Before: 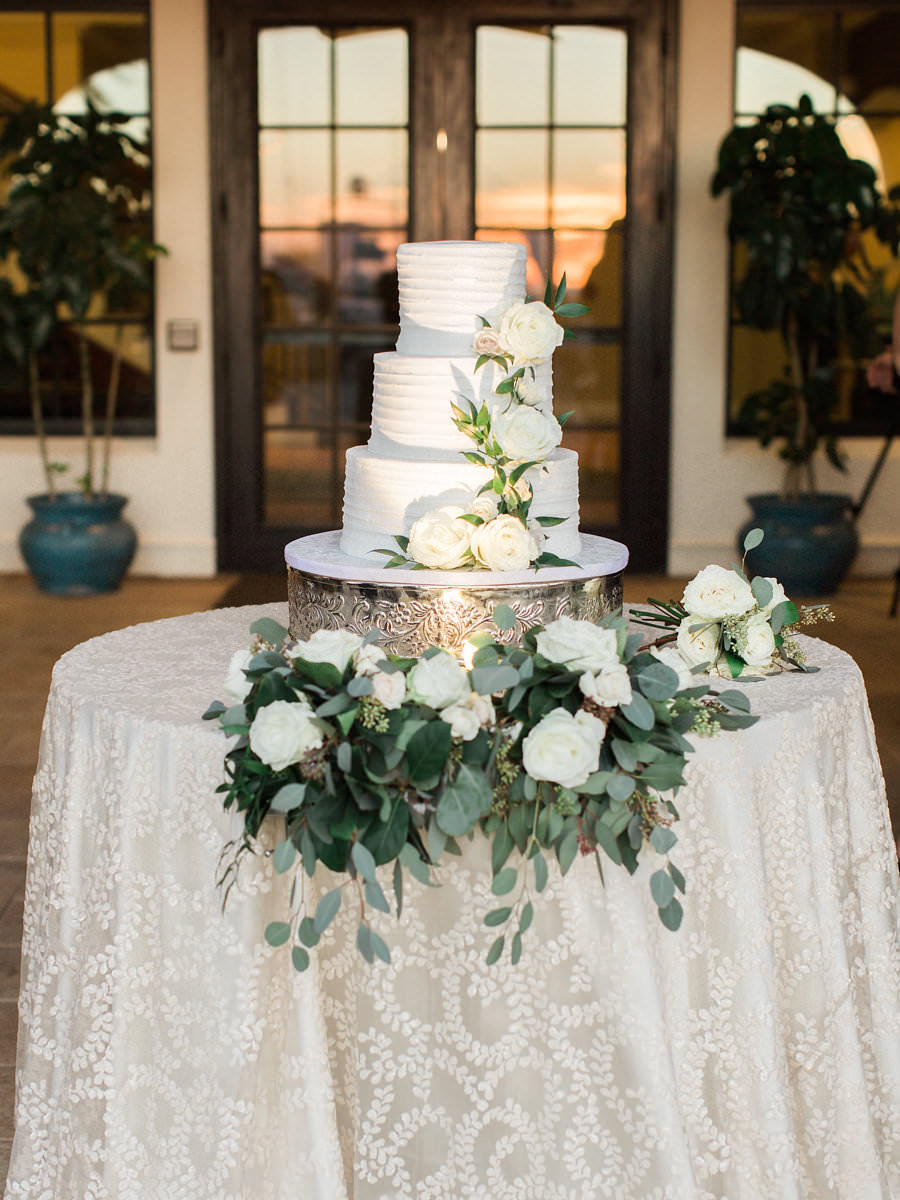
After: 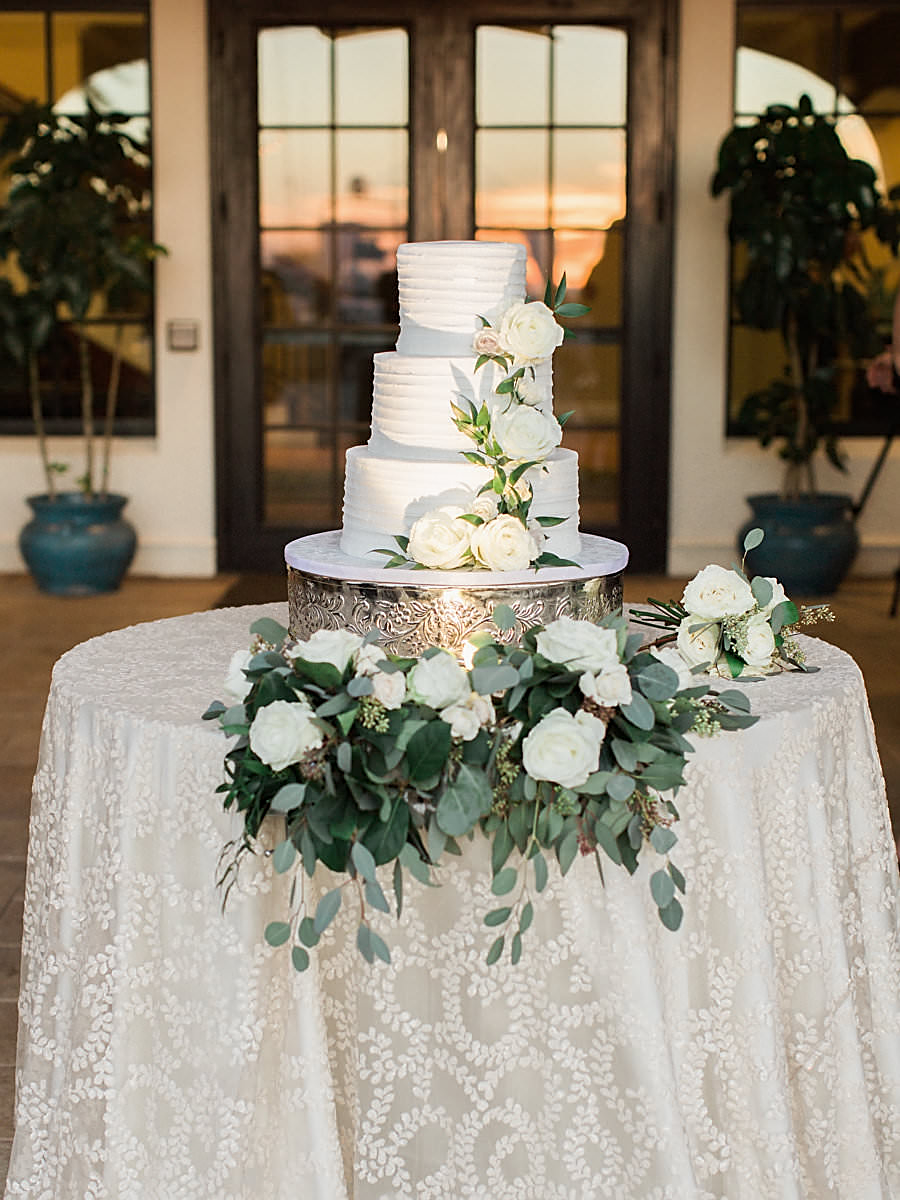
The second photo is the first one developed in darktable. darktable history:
exposure: exposure -0.064 EV, compensate highlight preservation false
sharpen: on, module defaults
